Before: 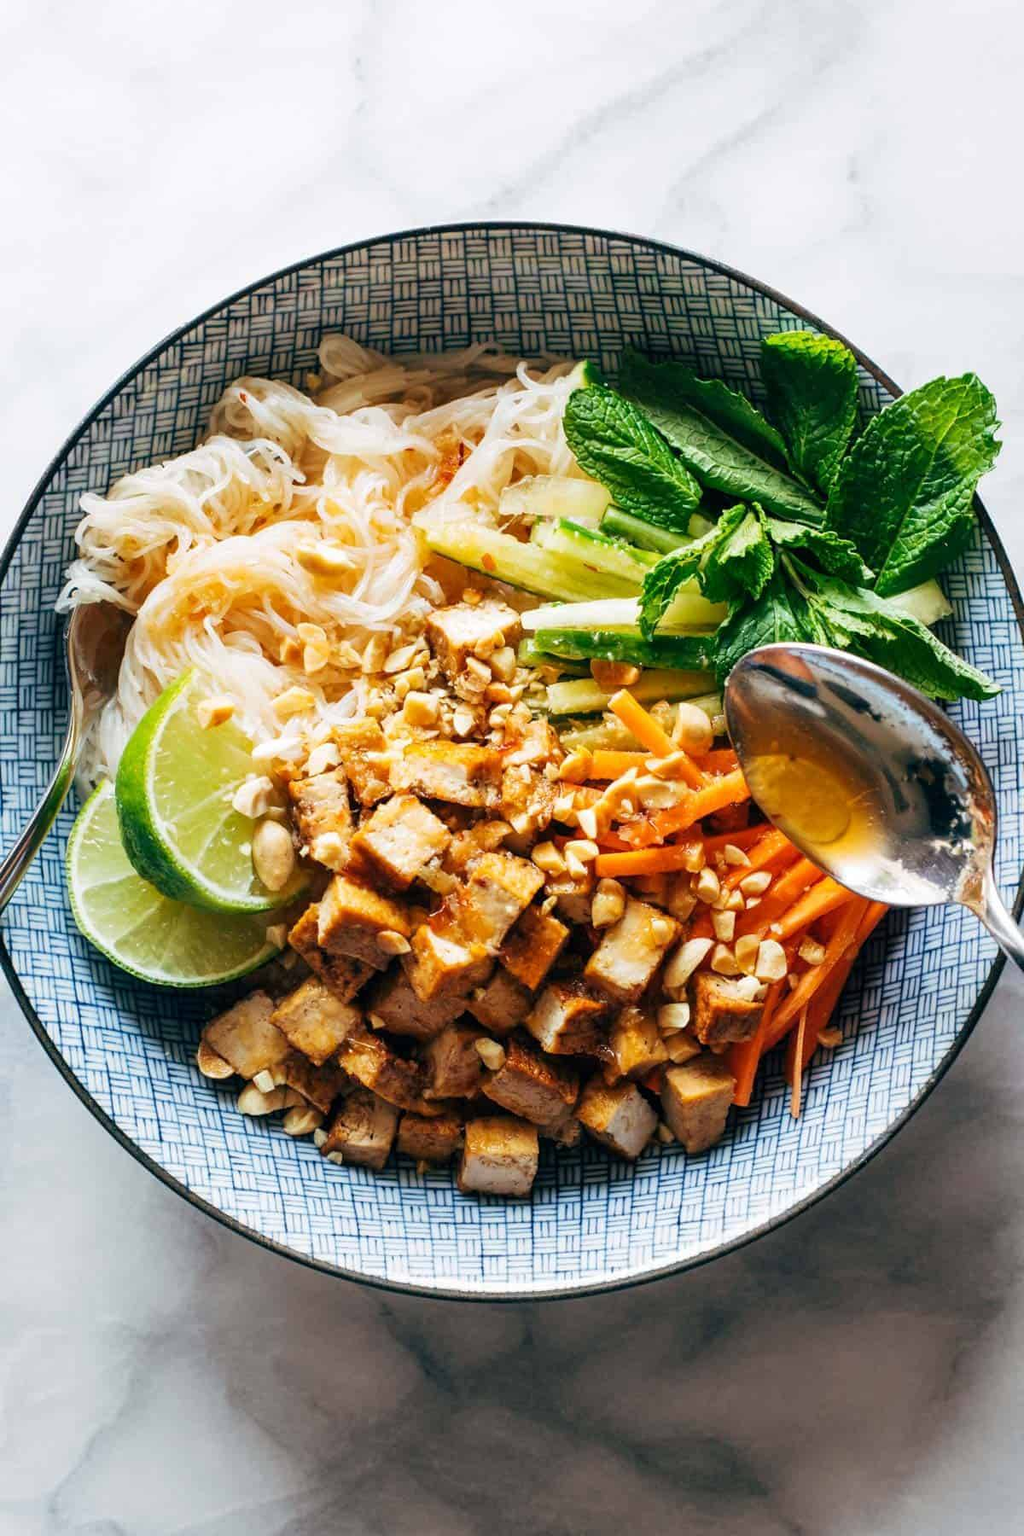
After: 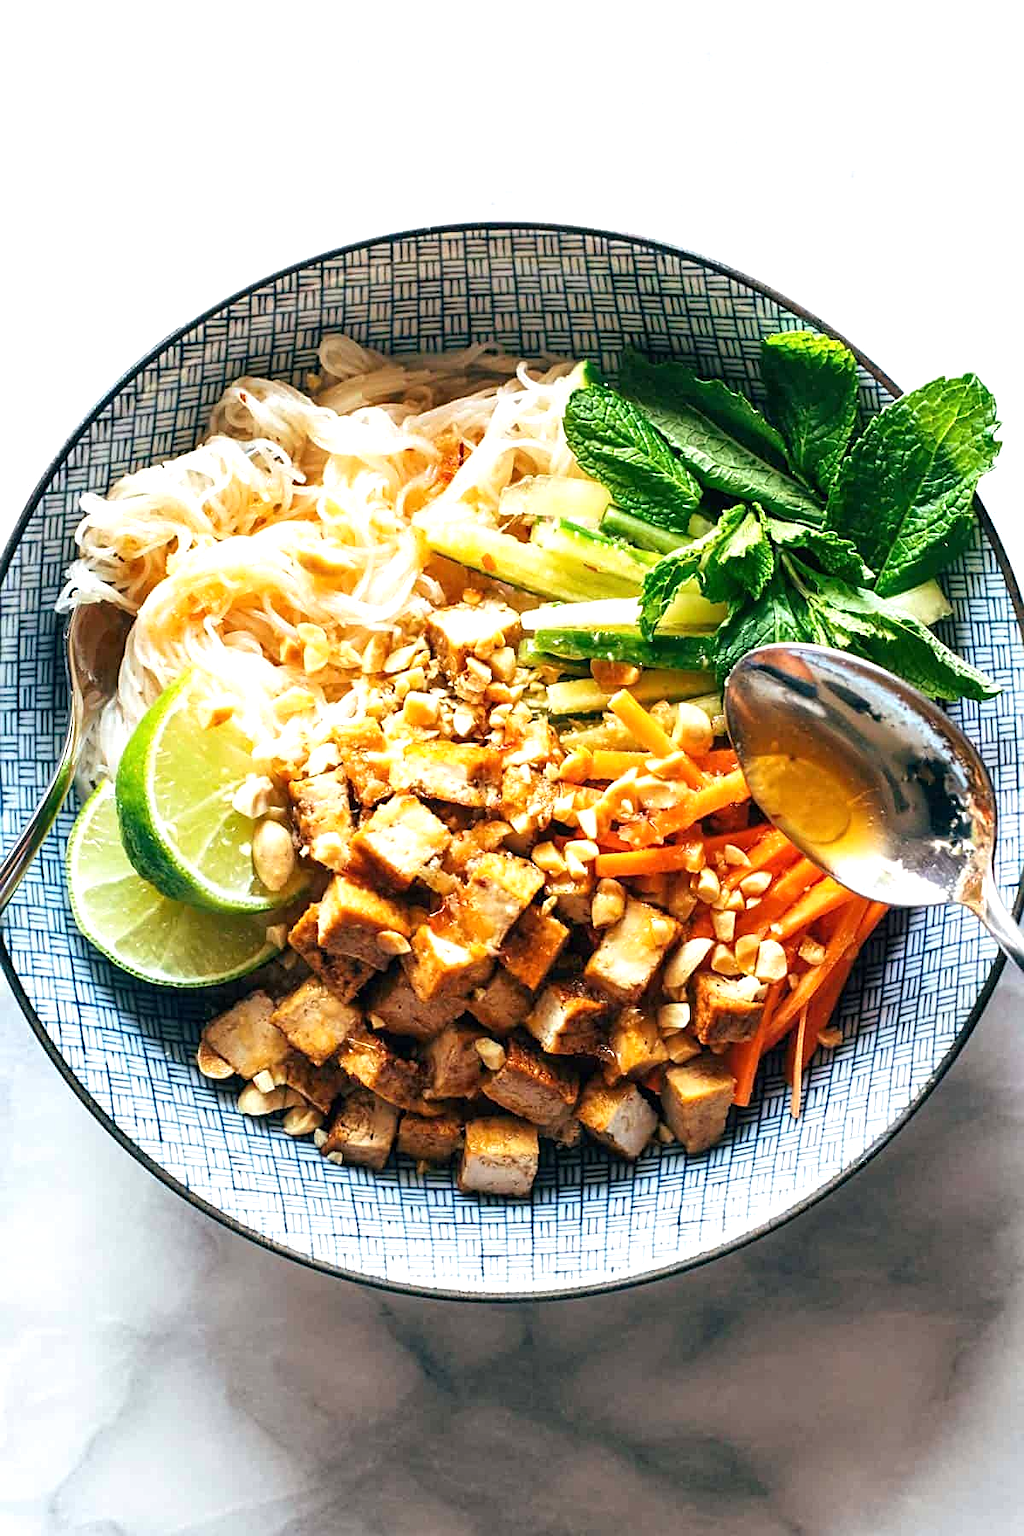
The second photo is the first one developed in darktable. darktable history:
exposure: exposure 0.564 EV, compensate highlight preservation false
sharpen: on, module defaults
